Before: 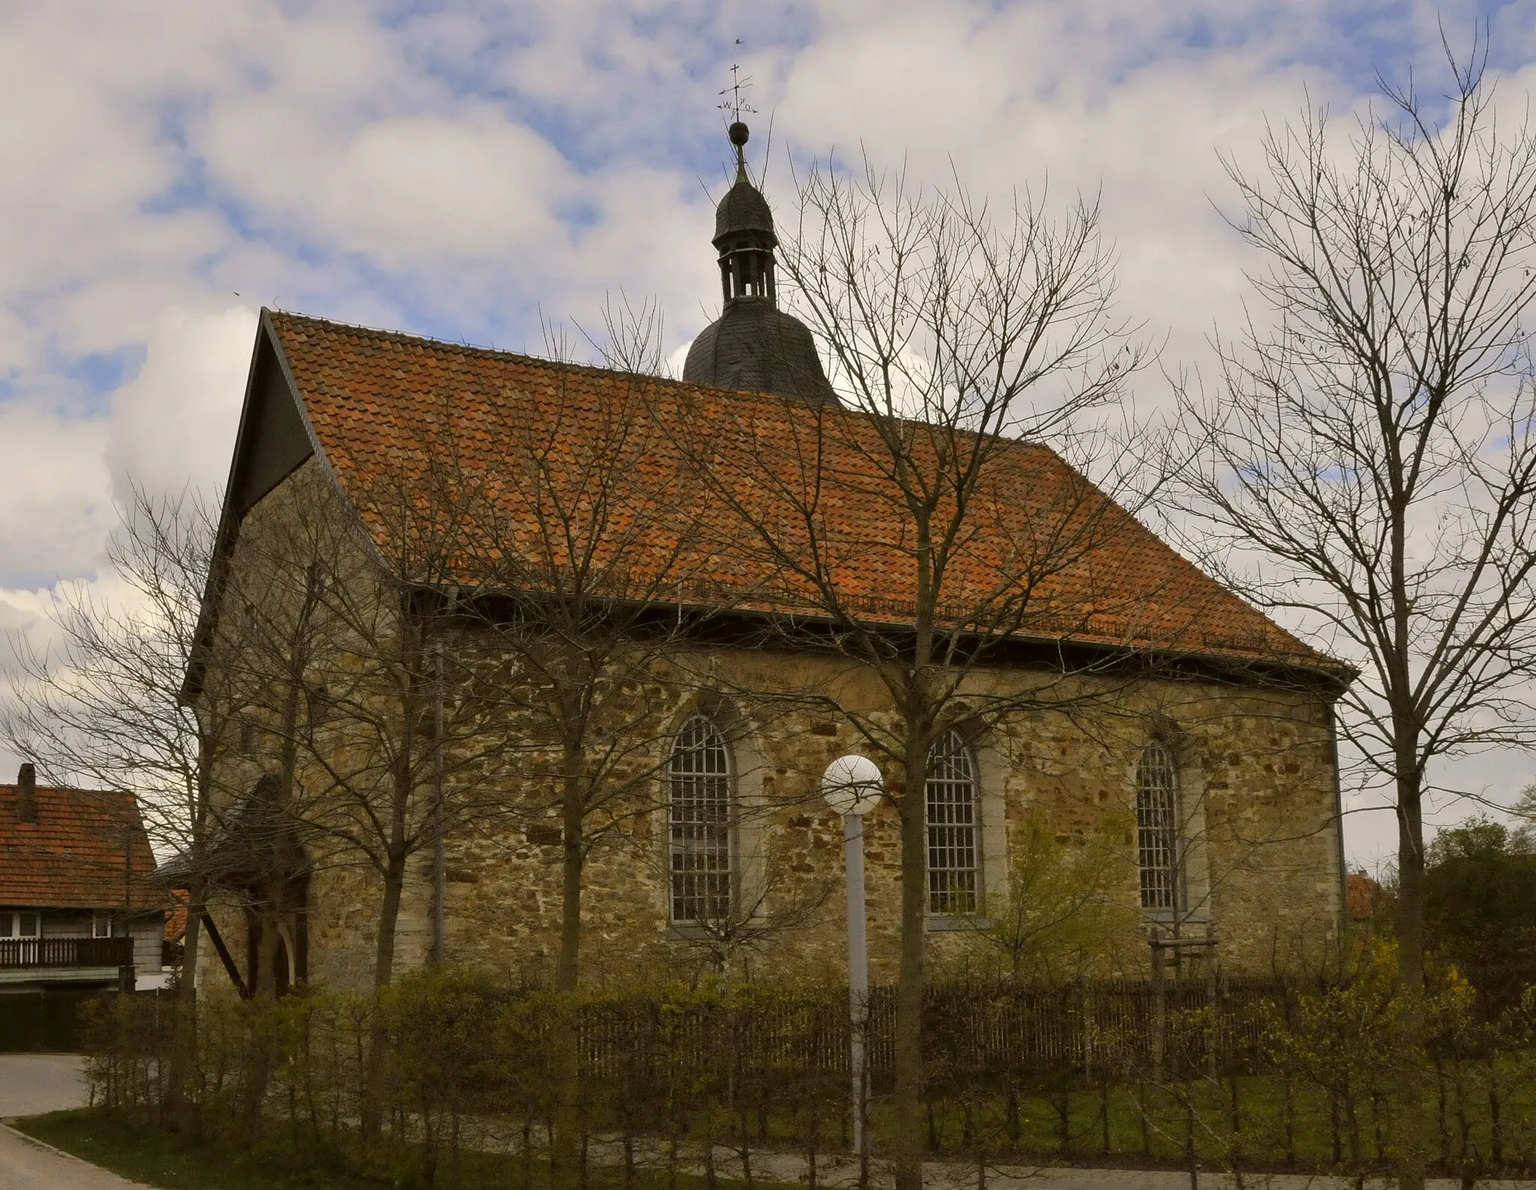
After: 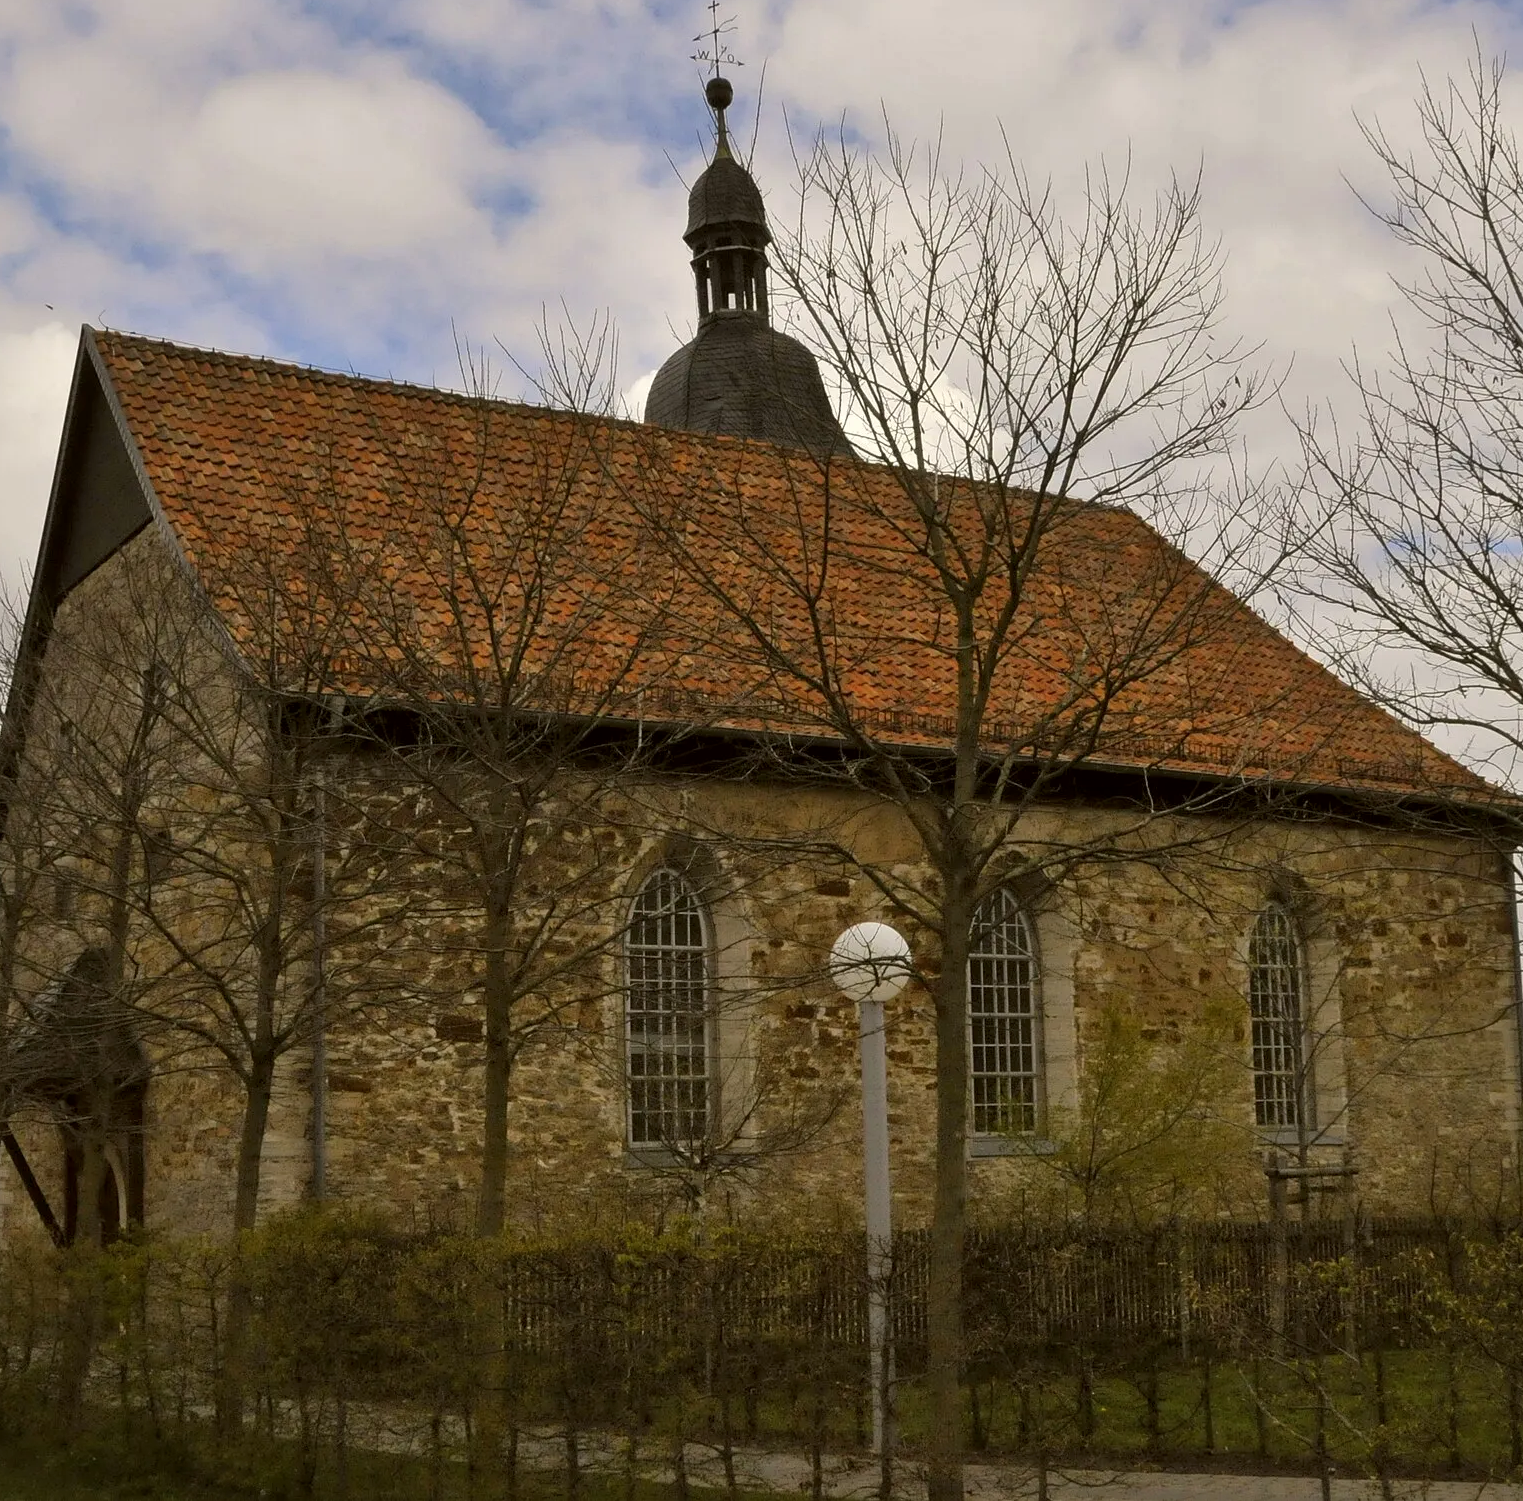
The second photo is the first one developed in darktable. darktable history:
local contrast: mode bilateral grid, contrast 21, coarseness 49, detail 120%, midtone range 0.2
crop and rotate: left 13.032%, top 5.404%, right 12.592%
